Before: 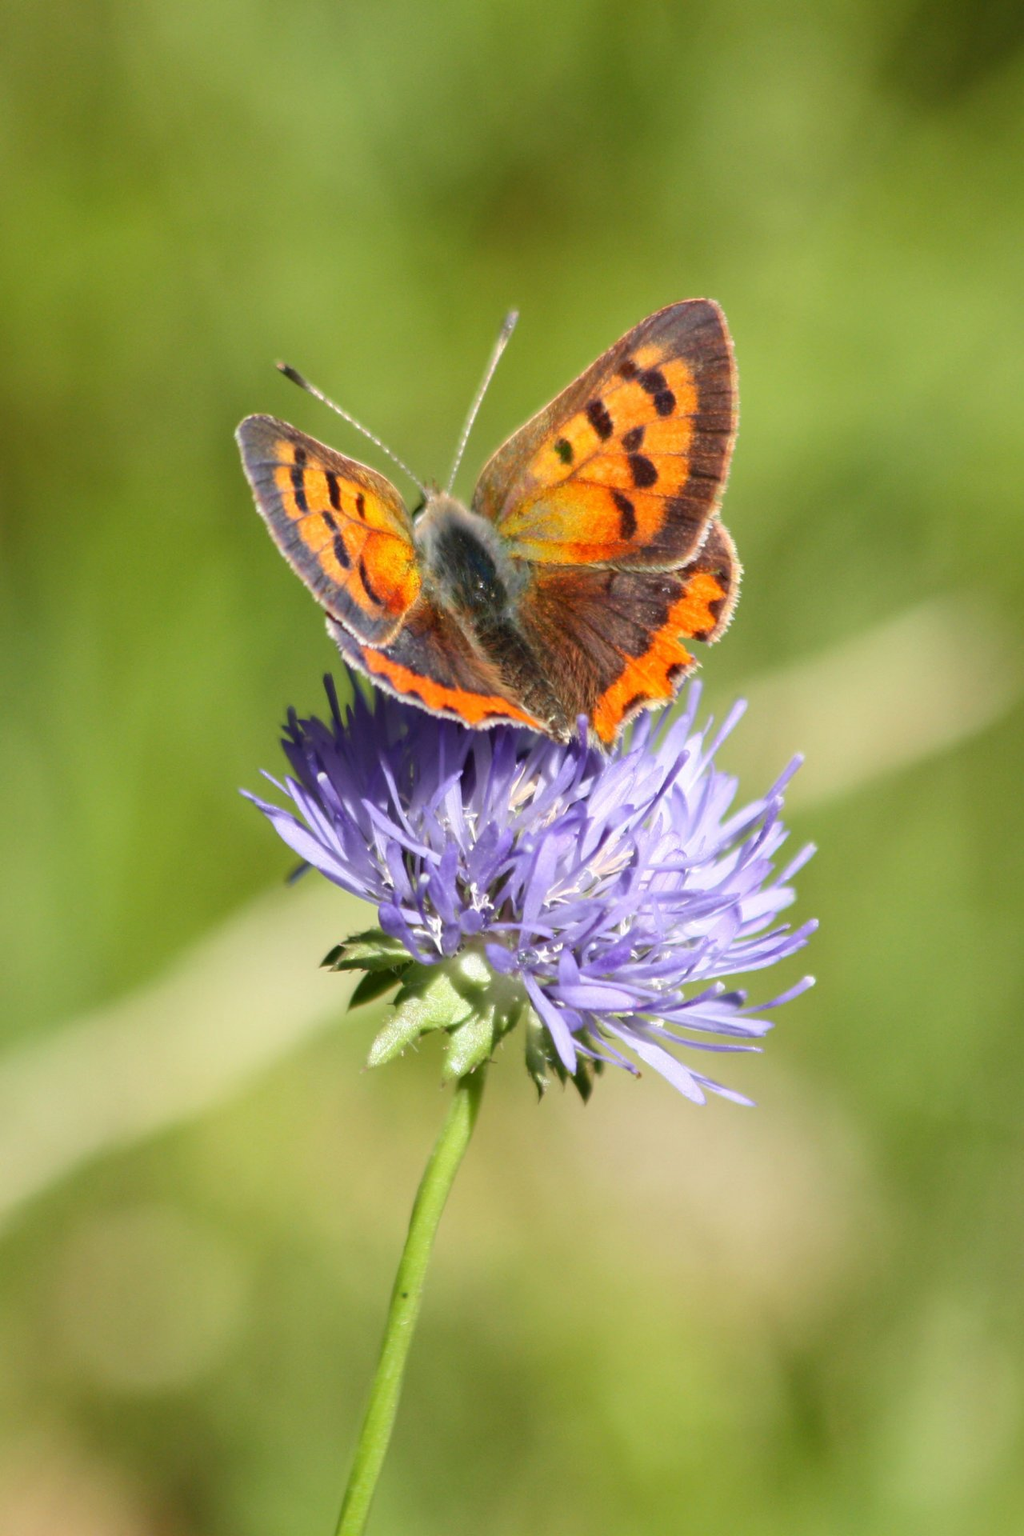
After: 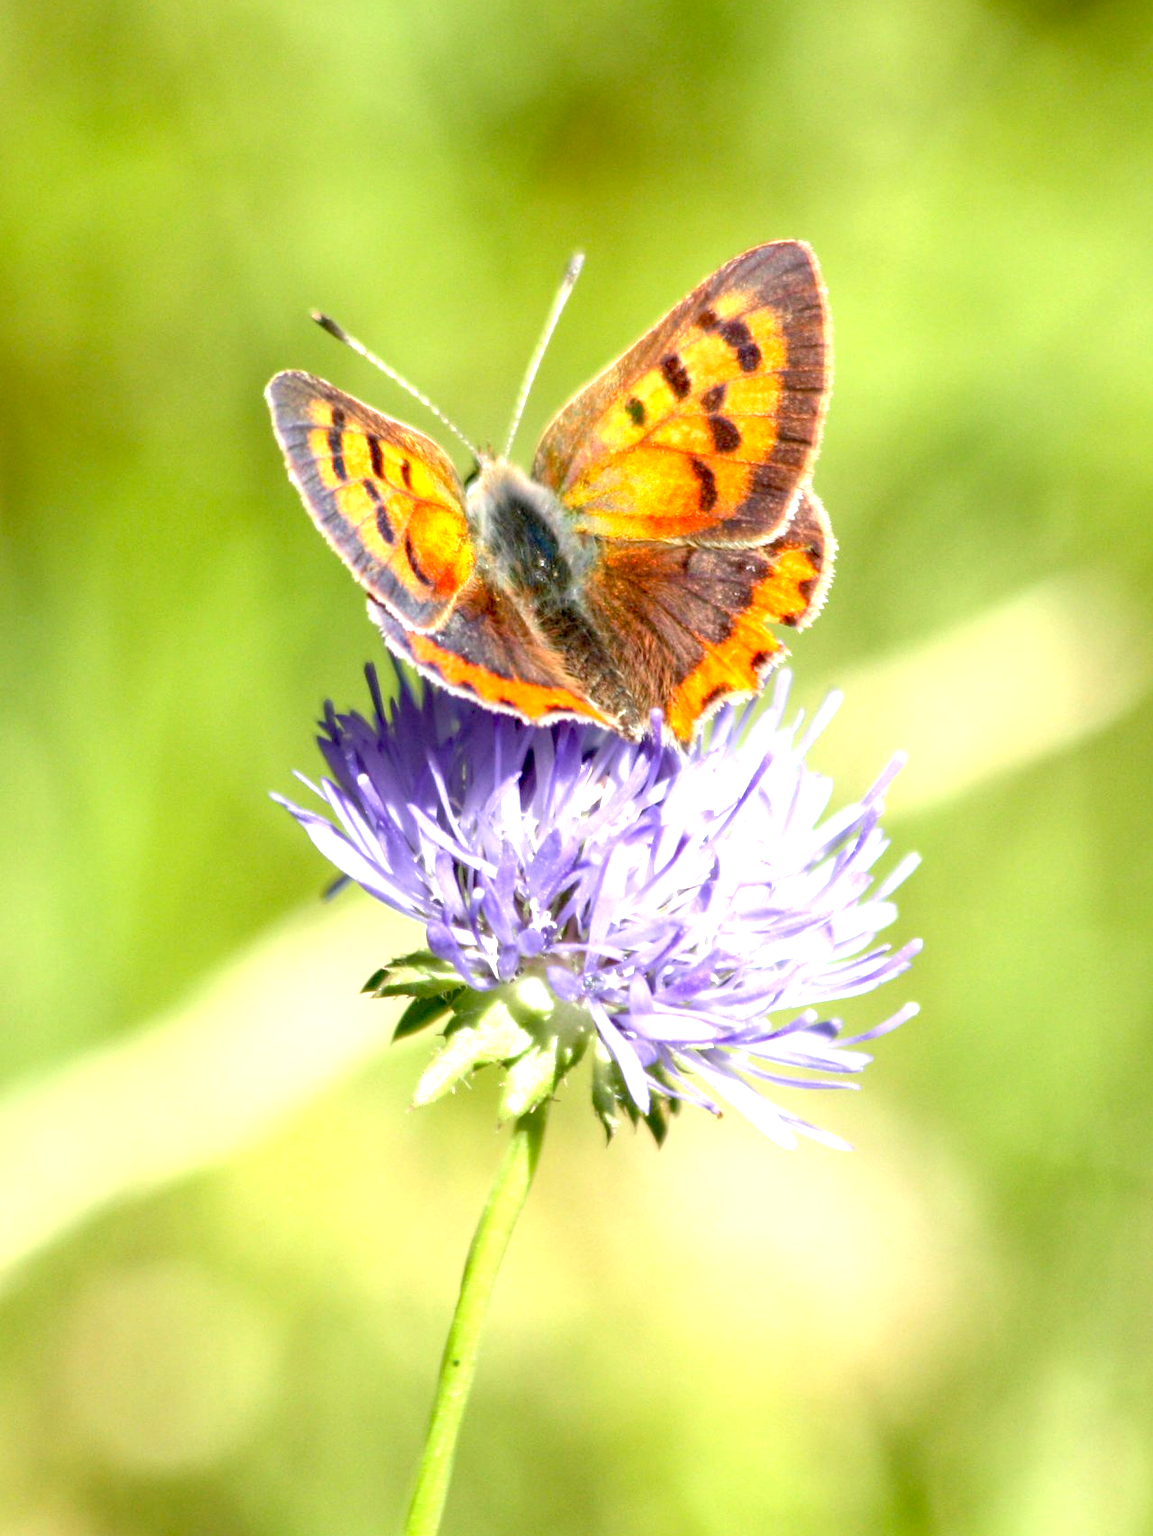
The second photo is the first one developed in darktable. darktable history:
crop and rotate: top 5.609%, bottom 5.609%
exposure: black level correction 0.011, exposure 1.088 EV, compensate exposure bias true, compensate highlight preservation false
local contrast: detail 110%
